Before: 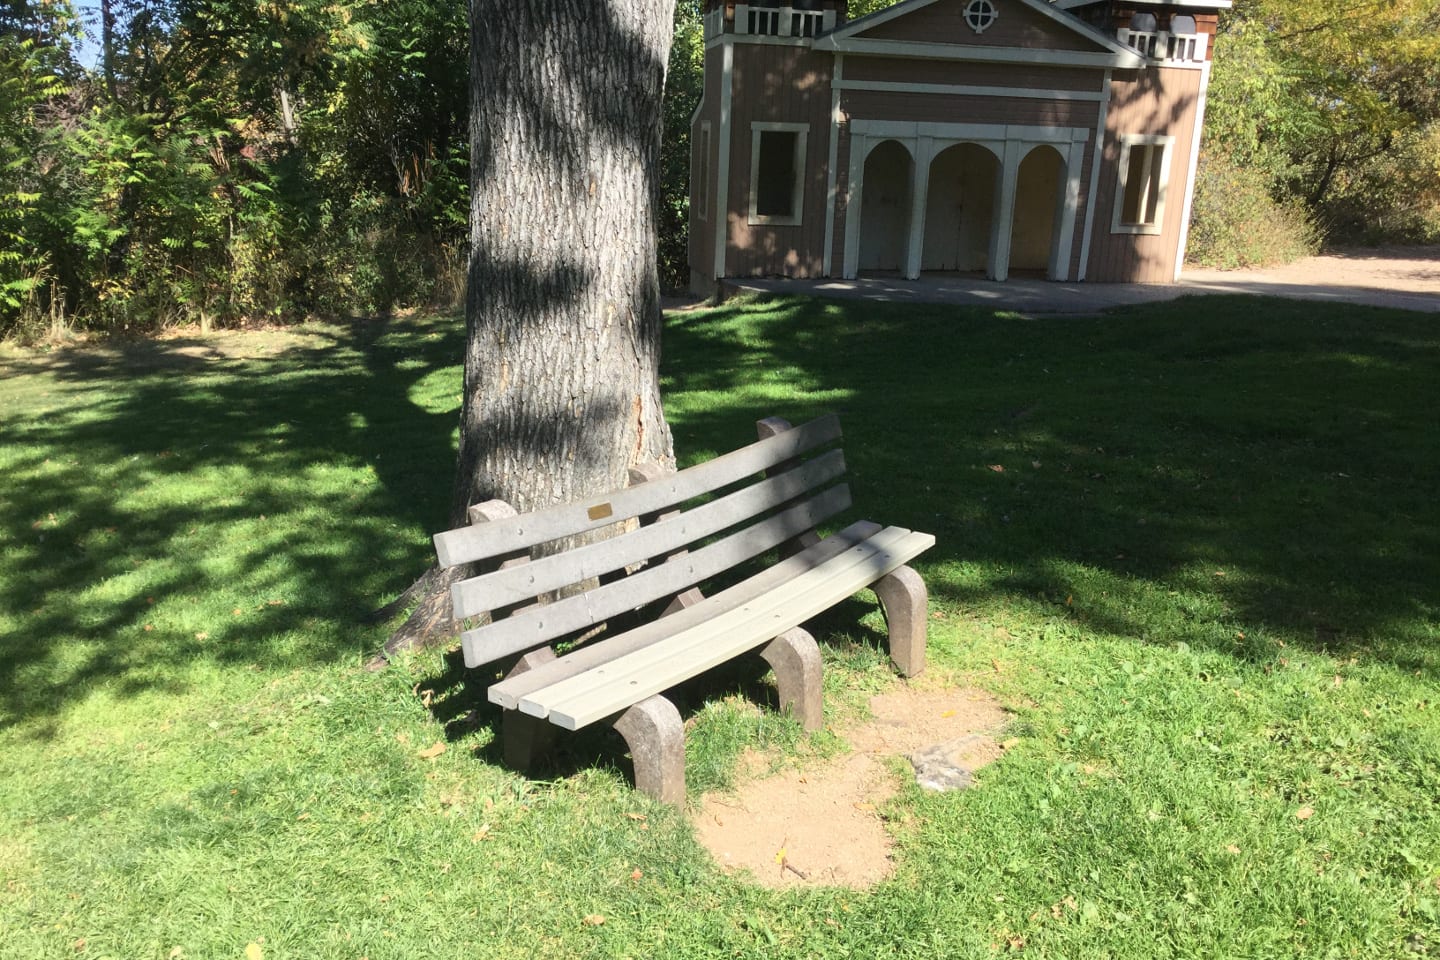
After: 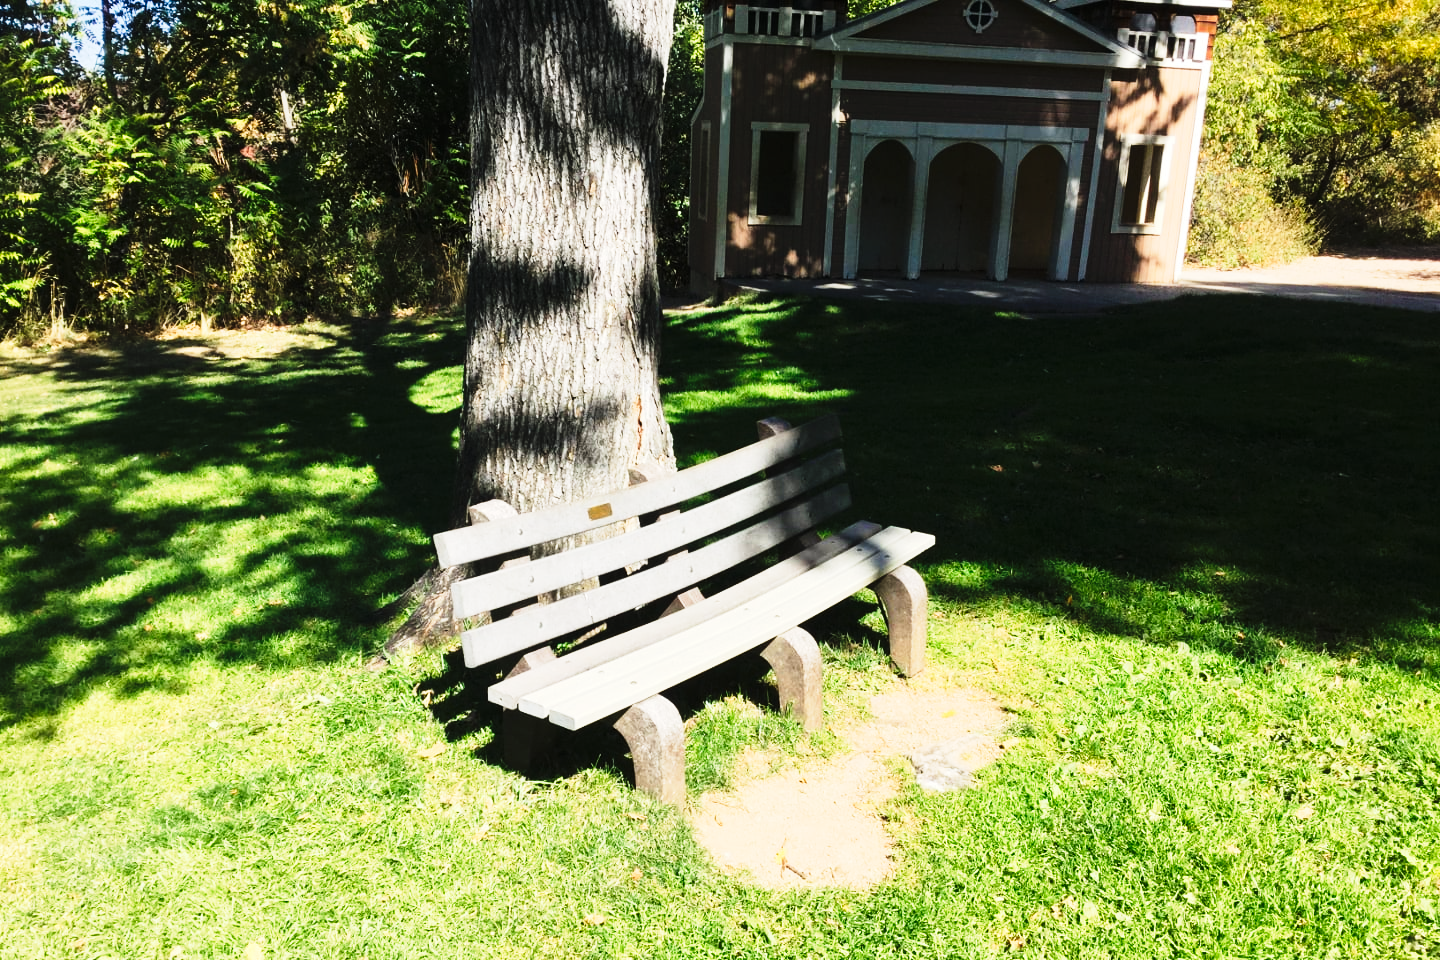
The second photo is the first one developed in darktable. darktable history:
tone curve: curves: ch0 [(0, 0) (0.236, 0.124) (0.373, 0.304) (0.542, 0.593) (0.737, 0.873) (1, 1)]; ch1 [(0, 0) (0.399, 0.328) (0.488, 0.484) (0.598, 0.624) (1, 1)]; ch2 [(0, 0) (0.448, 0.405) (0.523, 0.511) (0.592, 0.59) (1, 1)], preserve colors none
